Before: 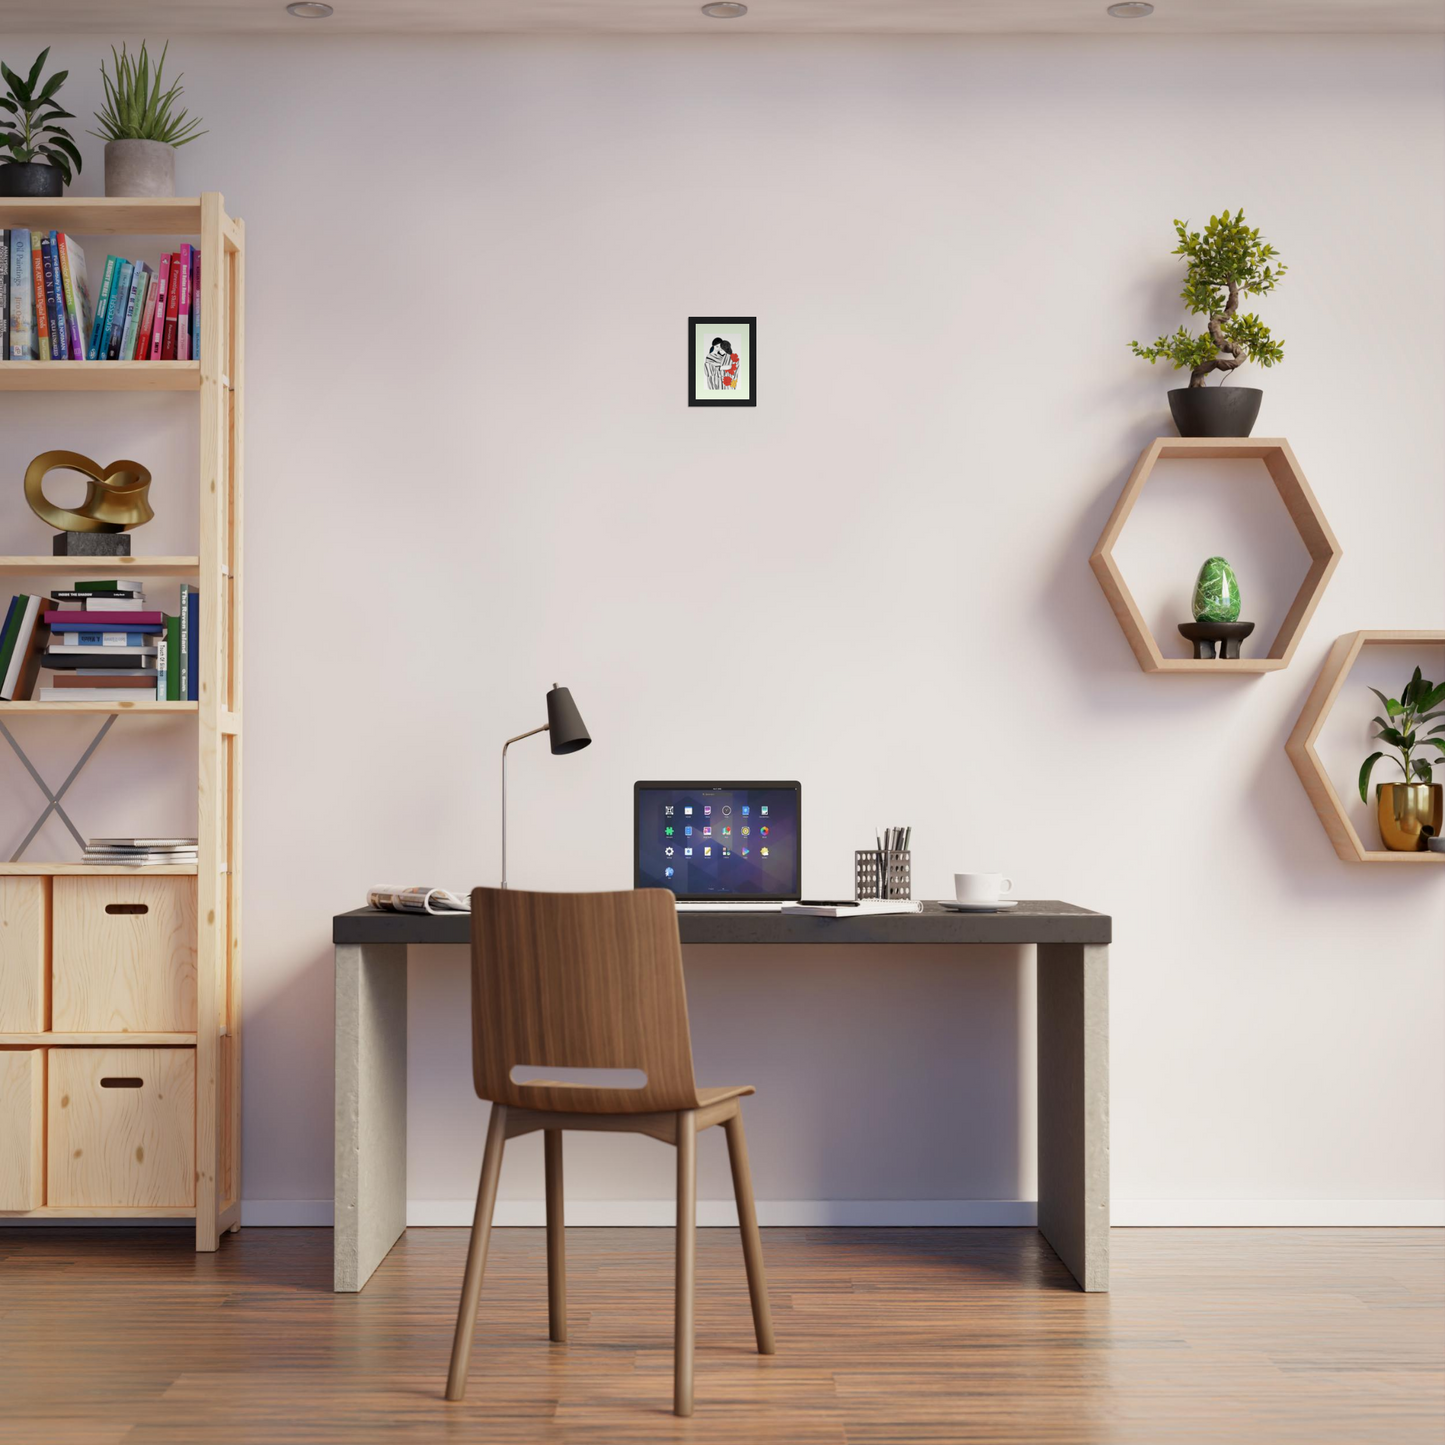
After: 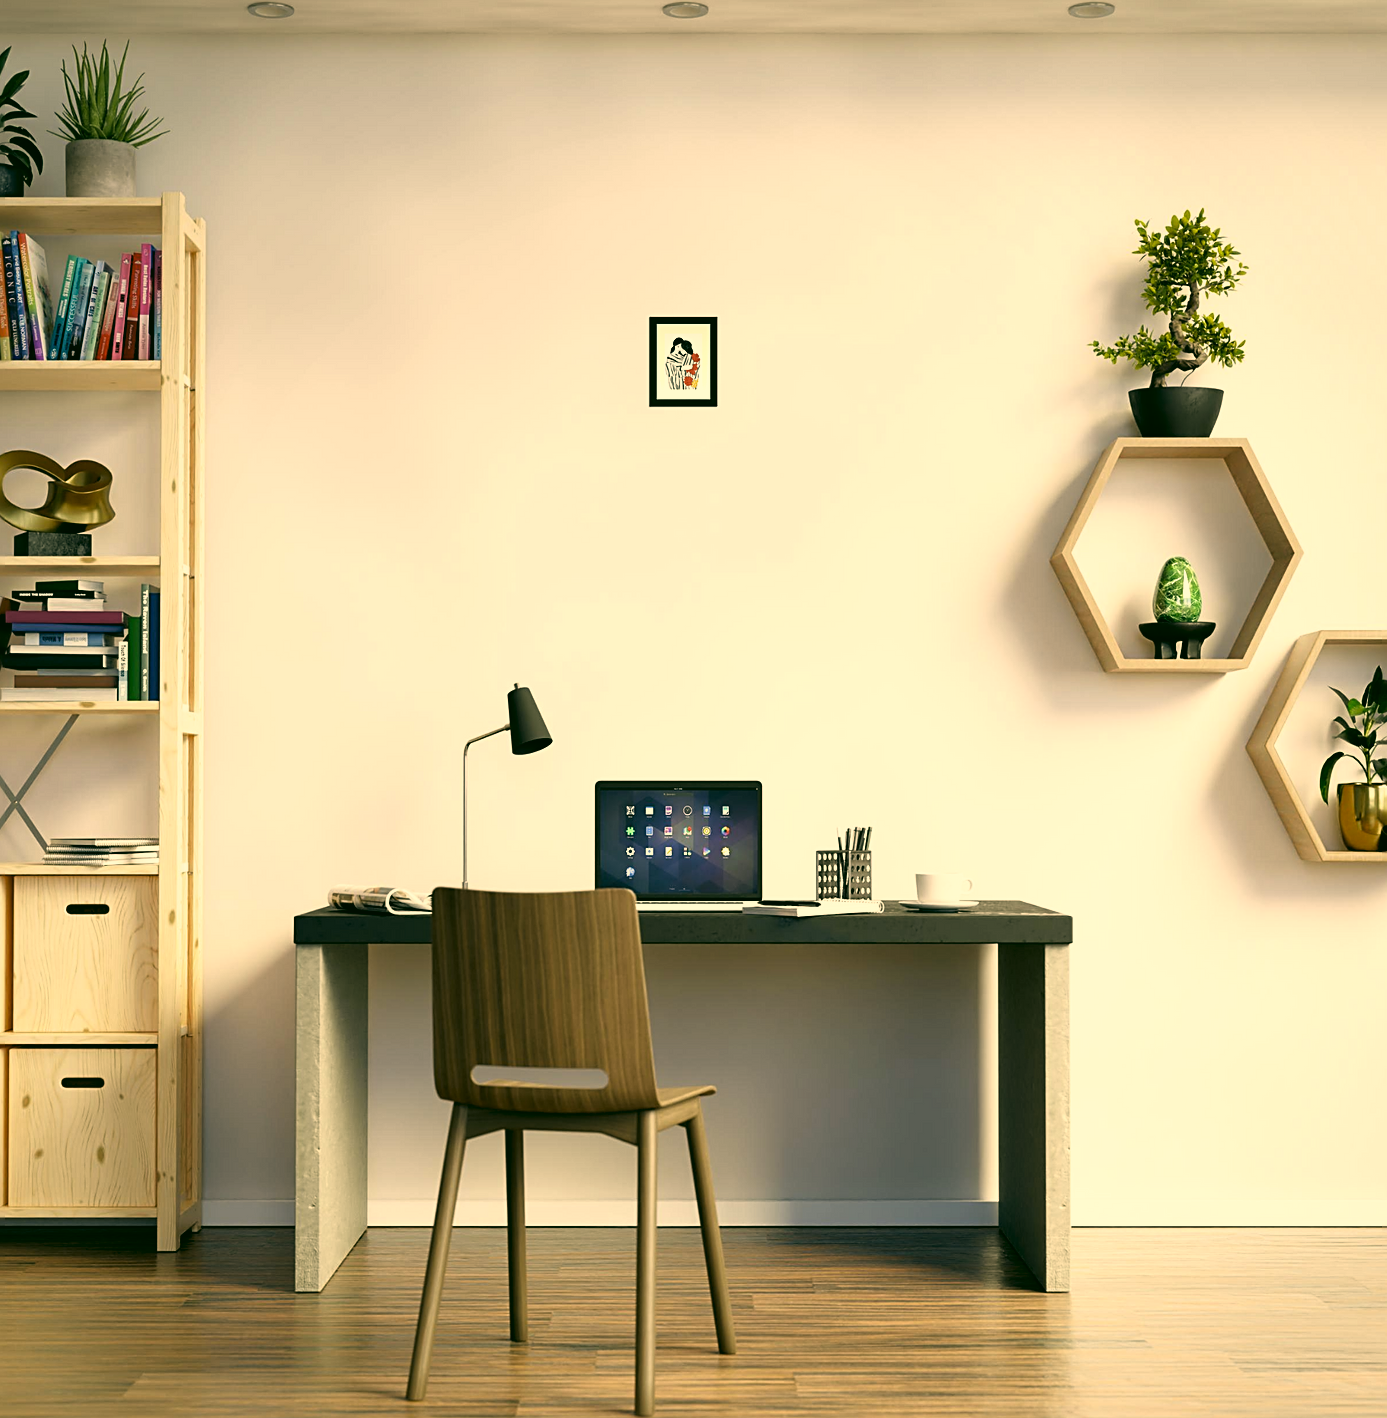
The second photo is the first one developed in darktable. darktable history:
filmic rgb: black relative exposure -8.03 EV, white relative exposure 2.18 EV, hardness 6.94
crop and rotate: left 2.76%, right 1.228%, bottom 1.835%
sharpen: on, module defaults
color correction: highlights a* 4.72, highlights b* 24.91, shadows a* -16.09, shadows b* 3.92
